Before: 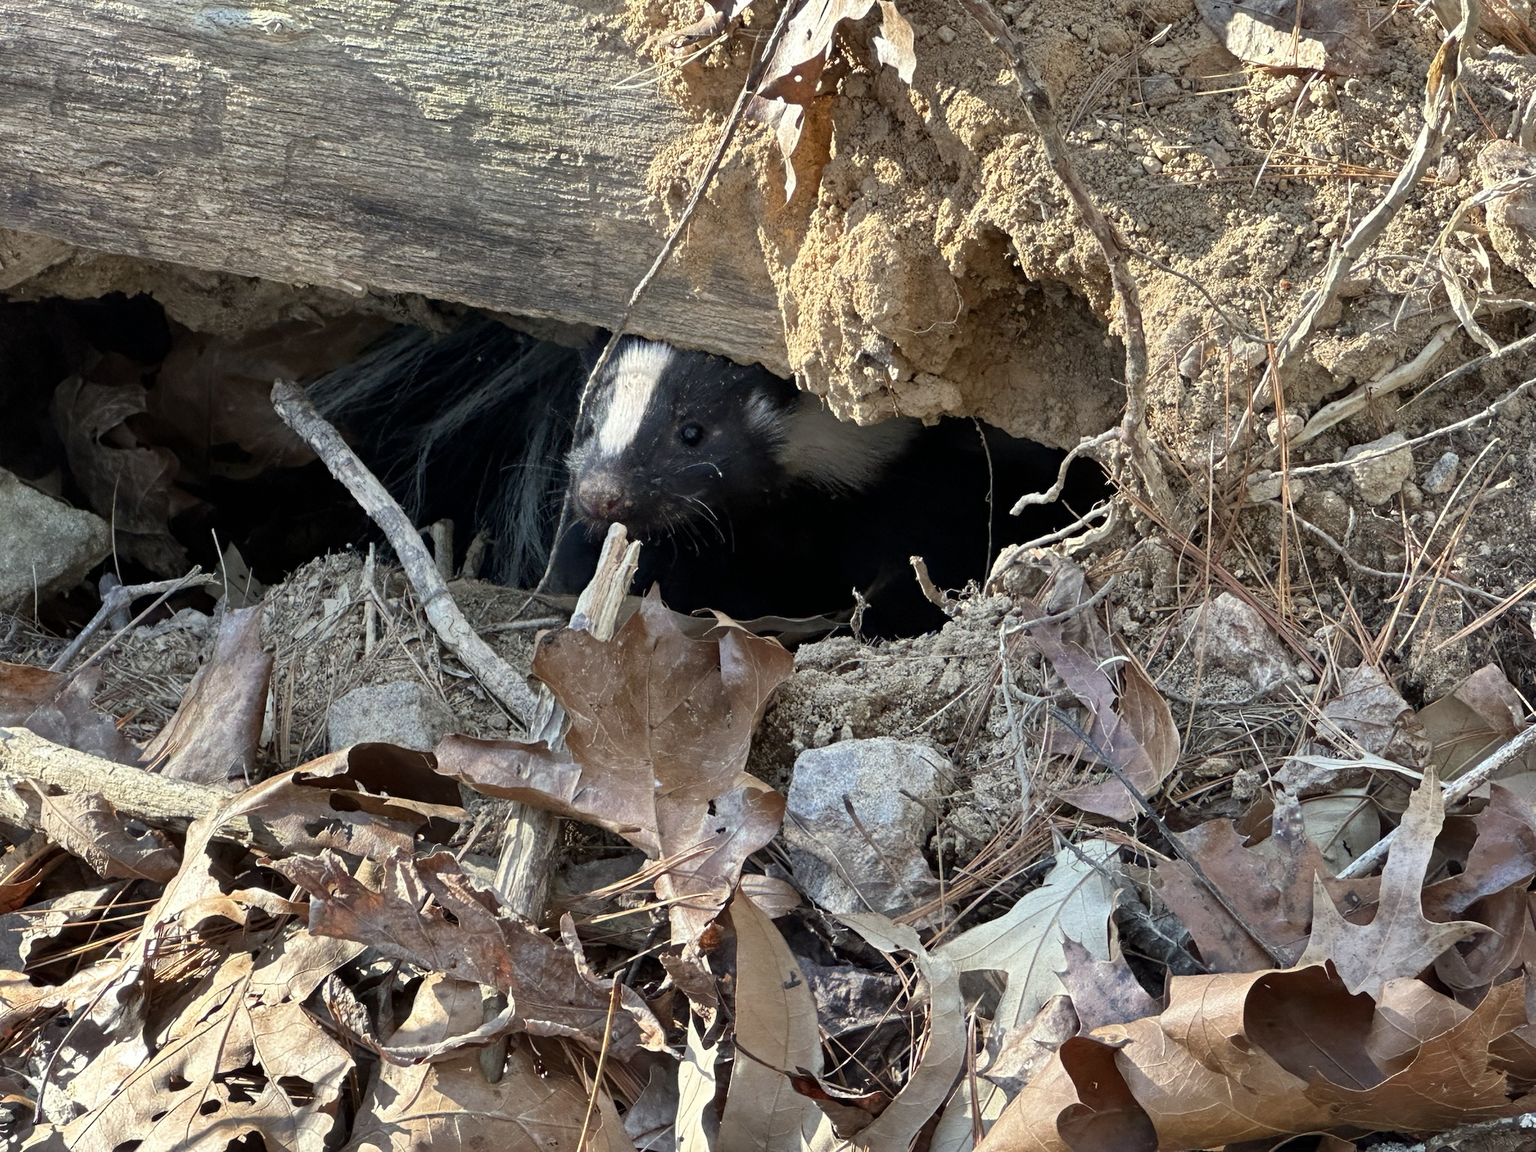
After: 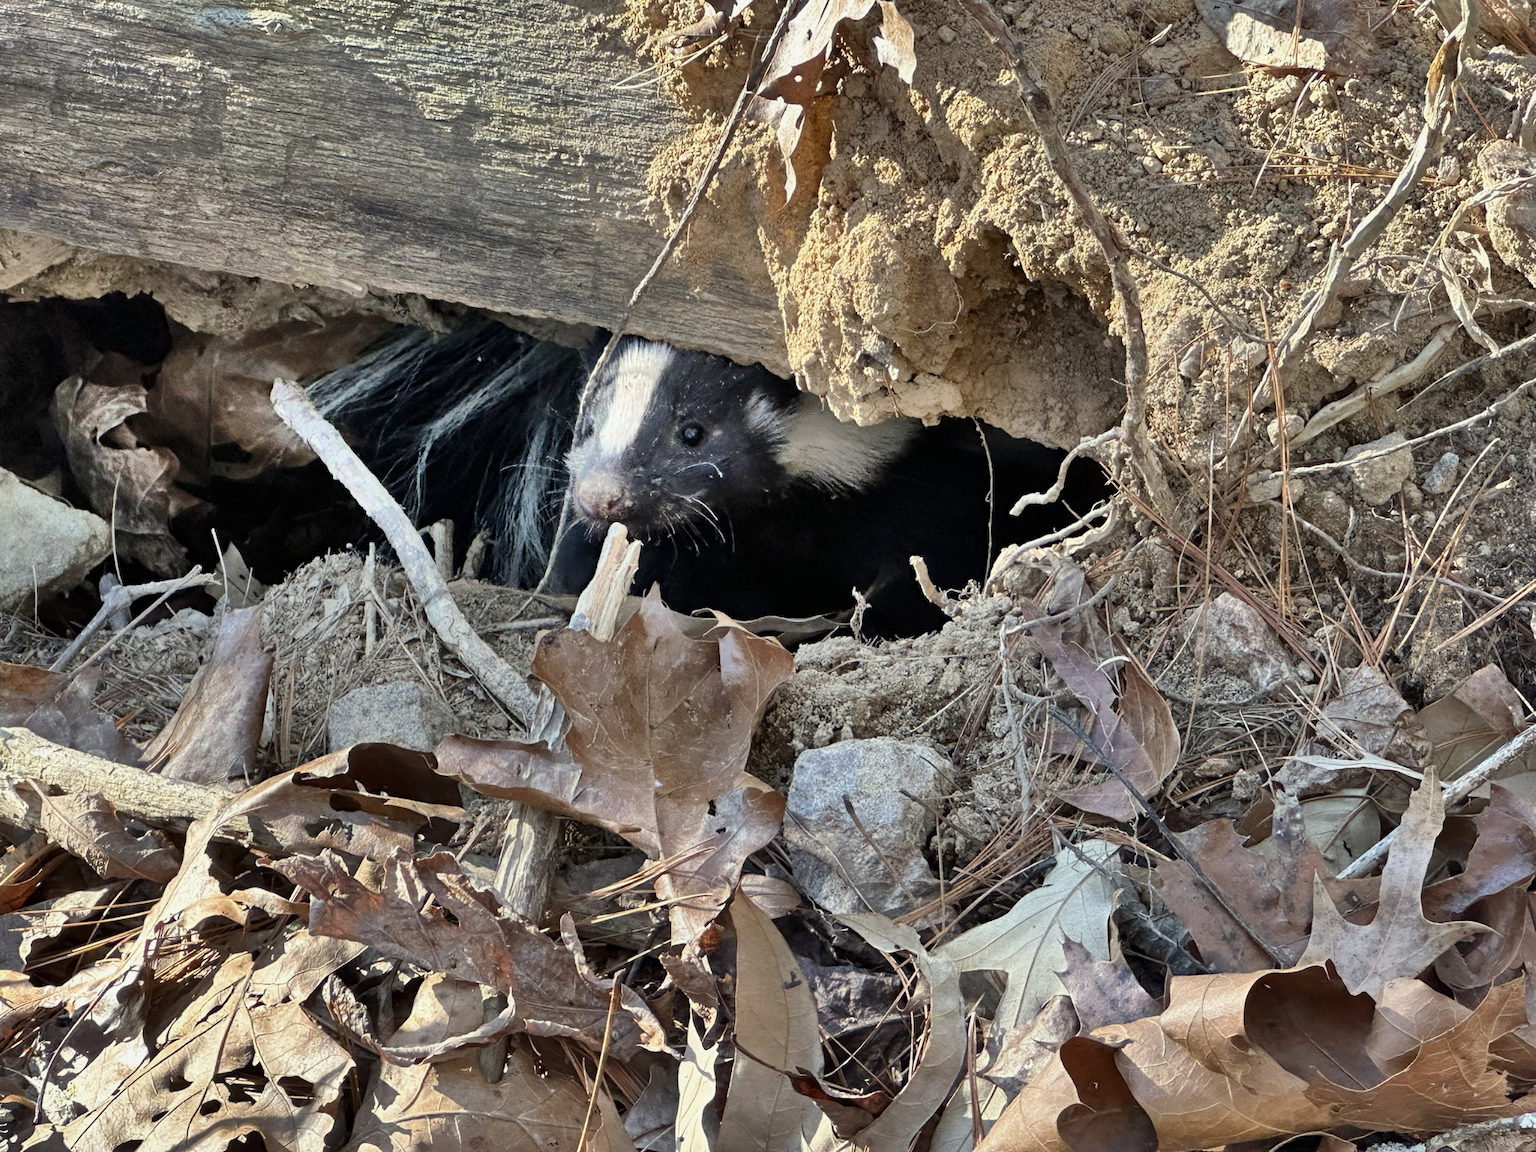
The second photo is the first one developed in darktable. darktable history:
shadows and highlights: radius 123.85, shadows 99.31, white point adjustment -2.81, highlights -98.83, soften with gaussian
